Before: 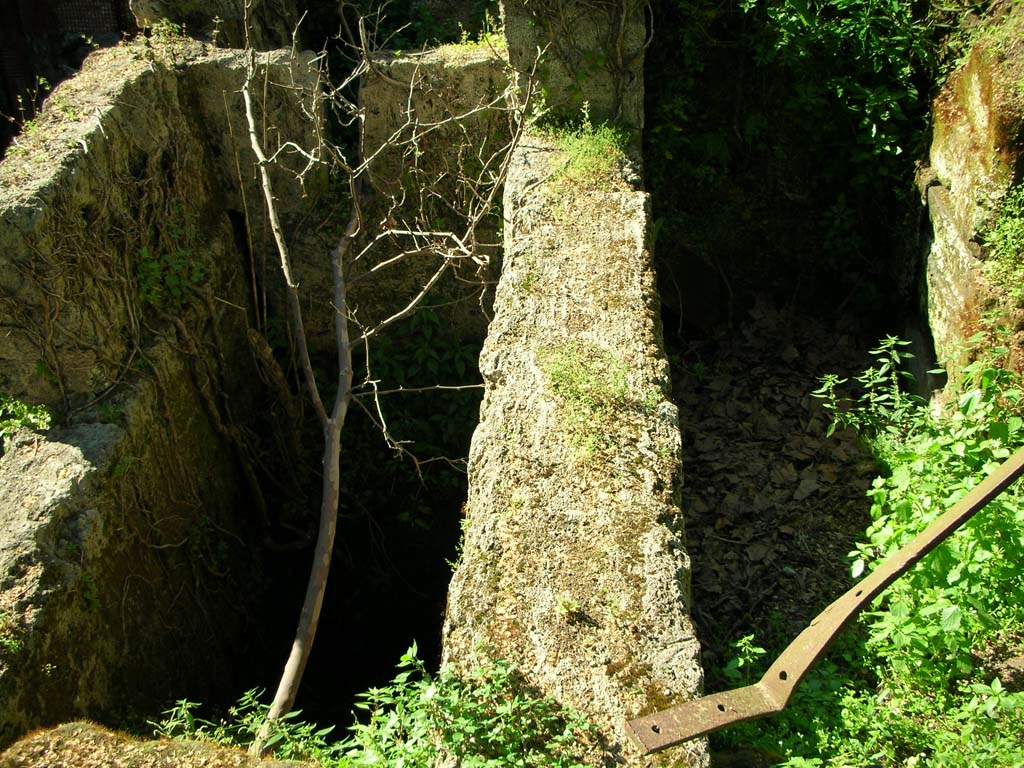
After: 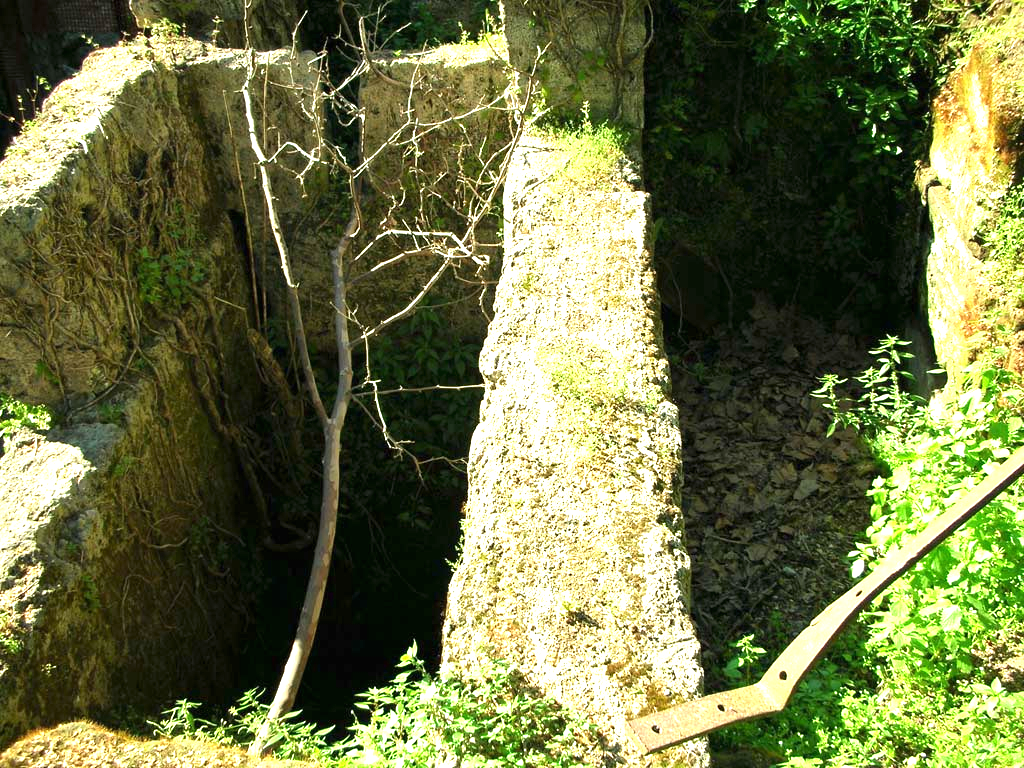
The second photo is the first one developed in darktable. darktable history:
exposure: black level correction 0, exposure 1.279 EV, compensate exposure bias true, compensate highlight preservation false
